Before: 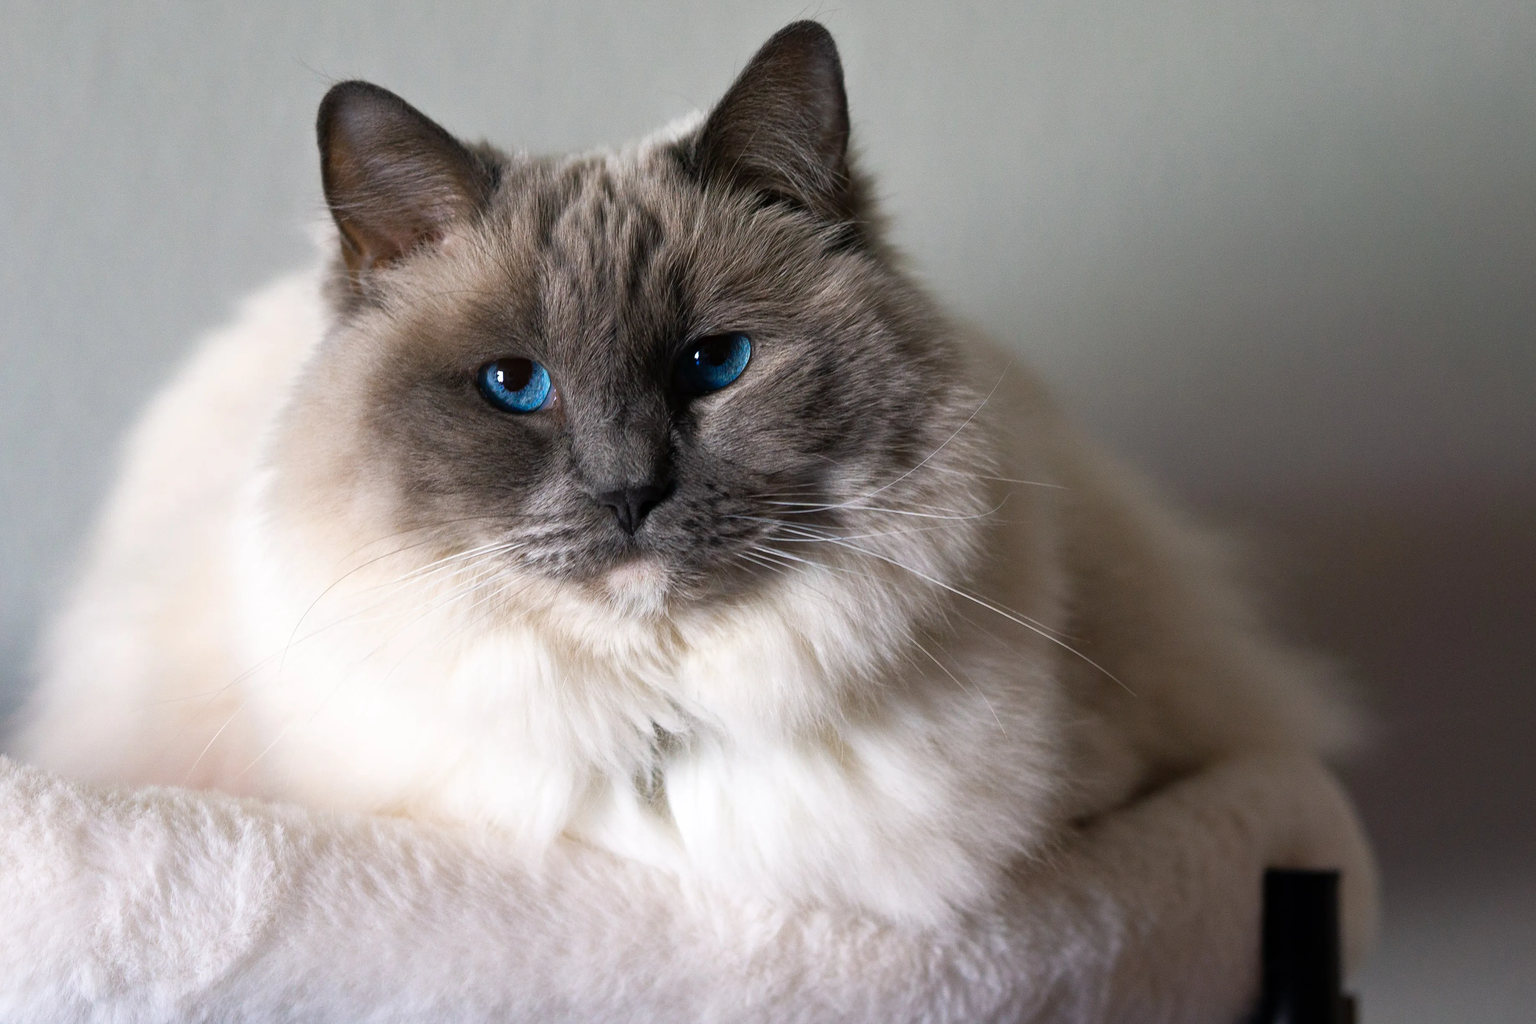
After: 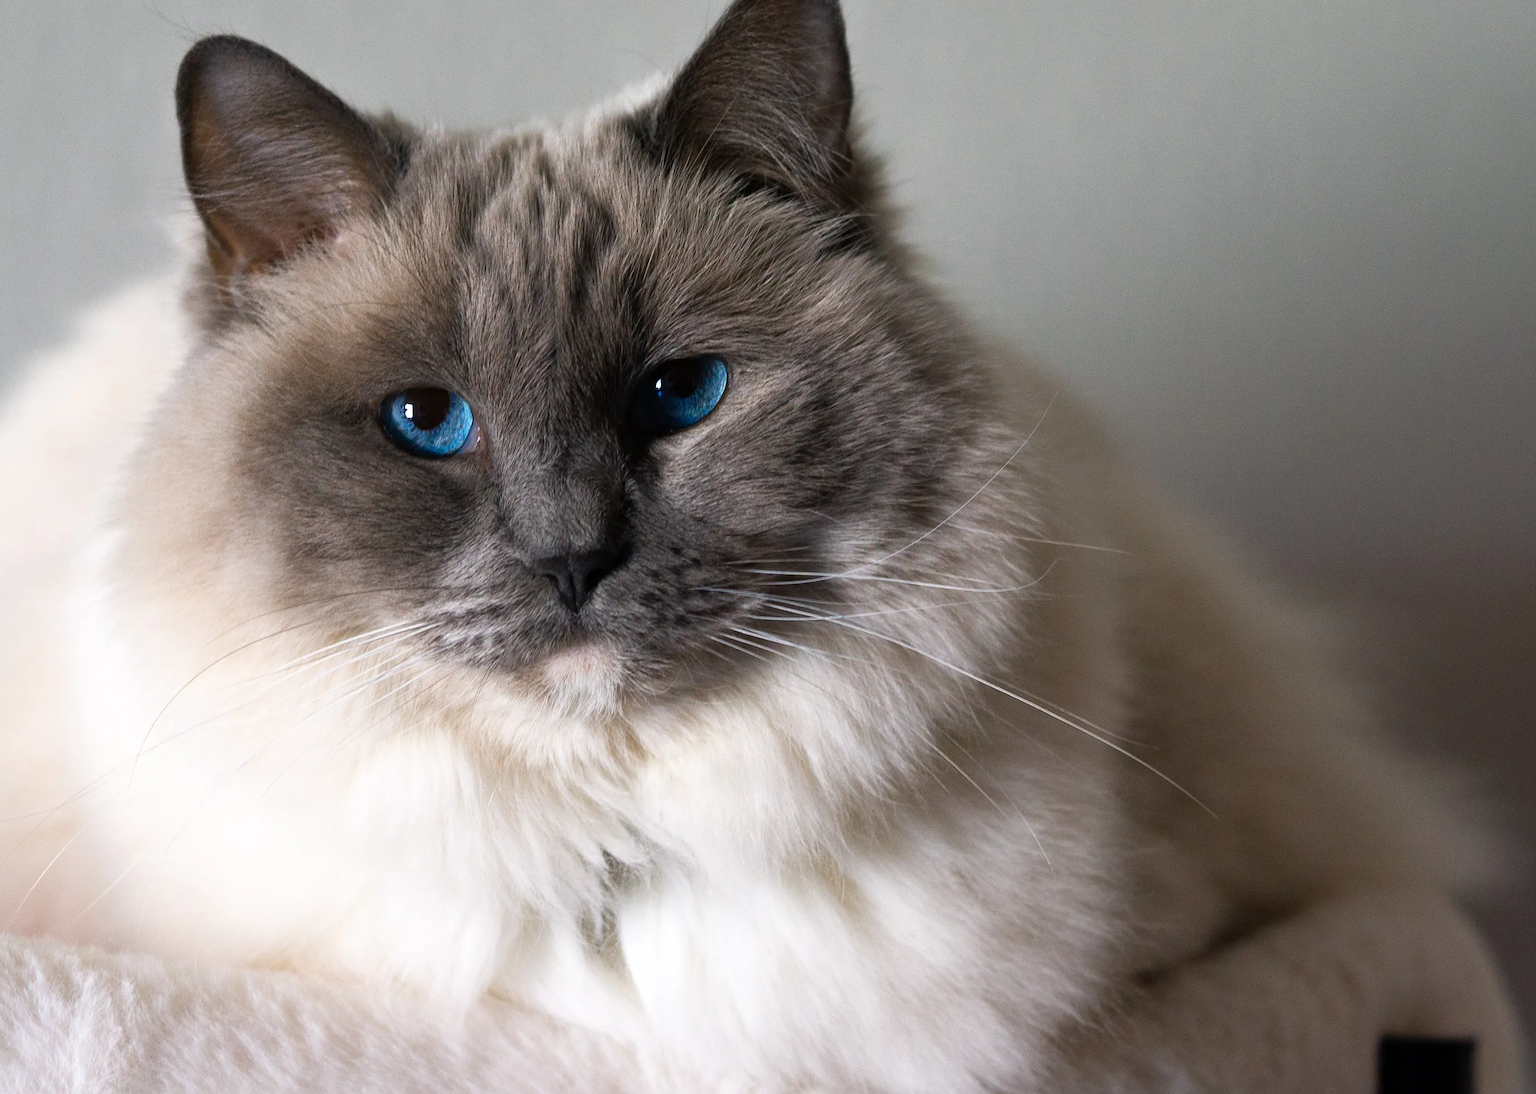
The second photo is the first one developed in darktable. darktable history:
crop: left 11.63%, top 5.221%, right 9.594%, bottom 10.596%
